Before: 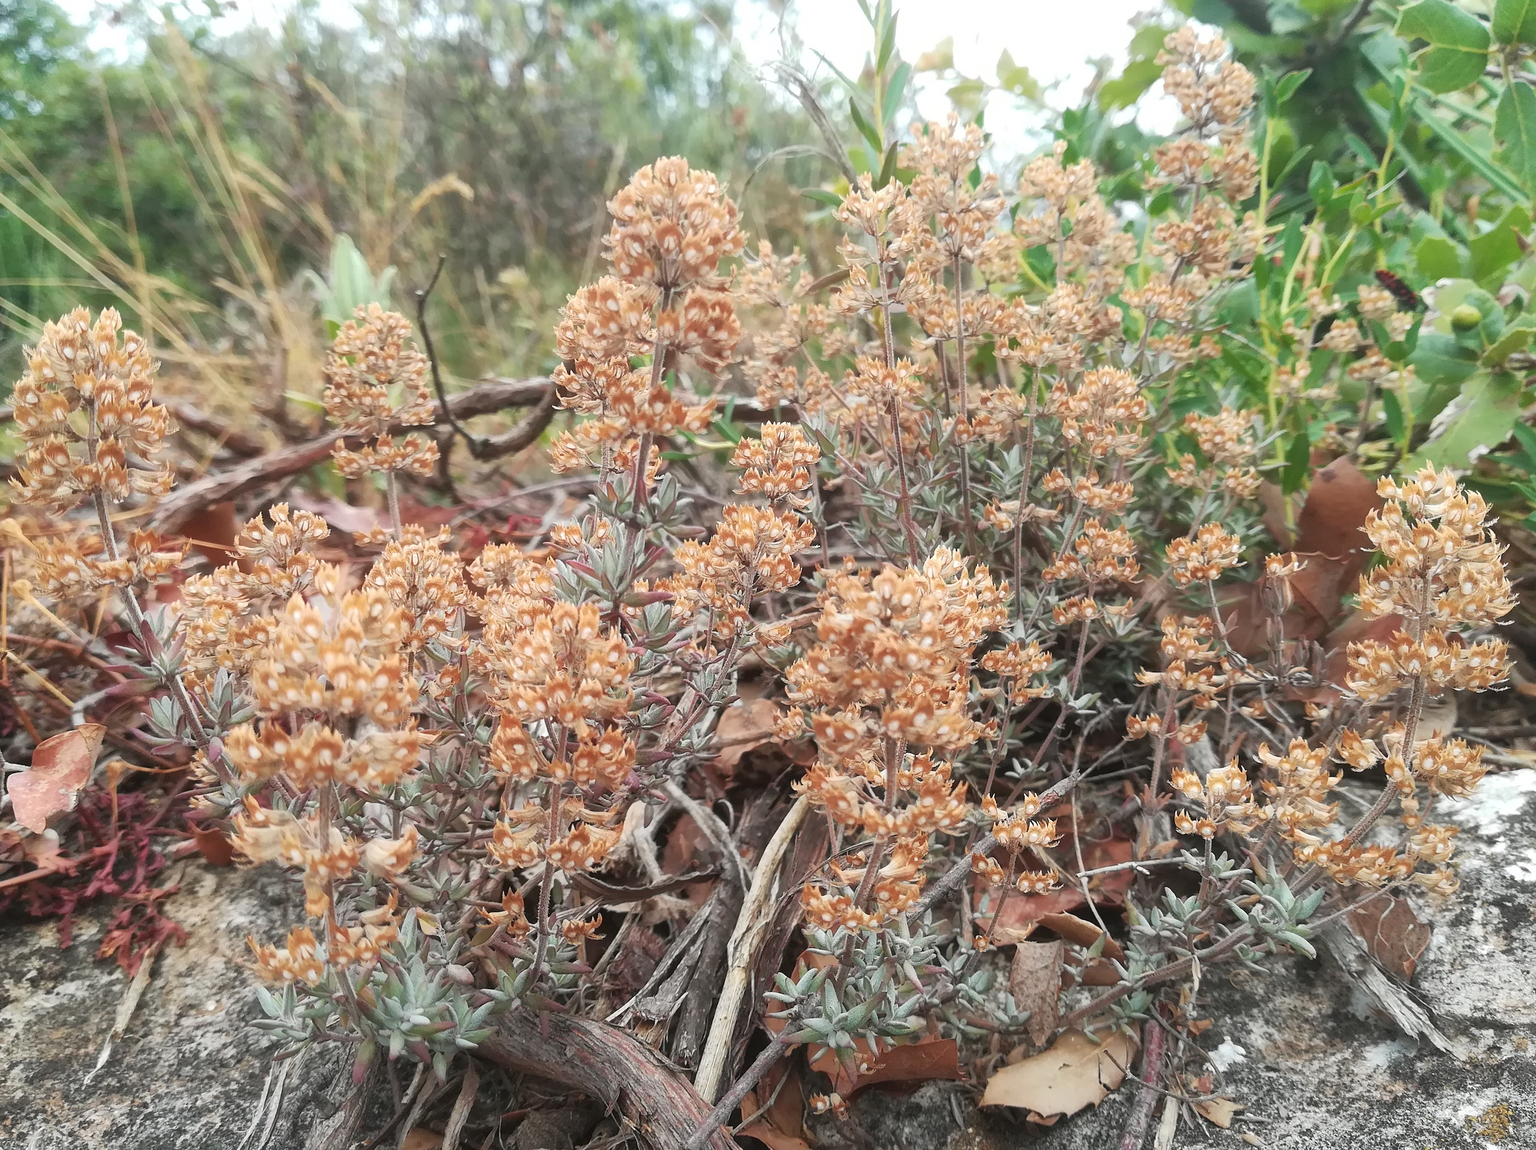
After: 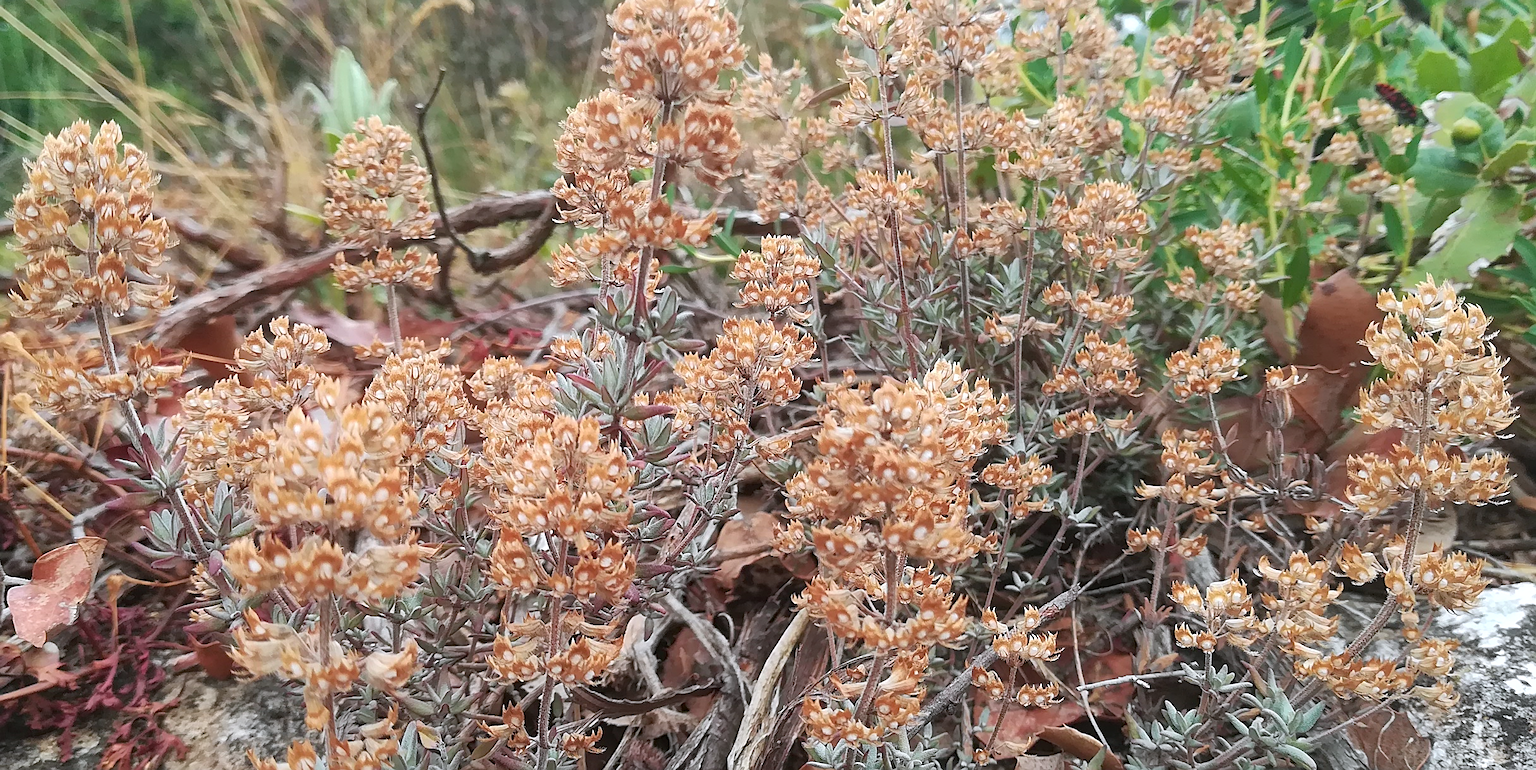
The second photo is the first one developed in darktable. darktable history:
exposure: compensate exposure bias true, compensate highlight preservation false
color correction: highlights a* -0.16, highlights b* -5.69, shadows a* -0.146, shadows b* -0.136
sharpen: on, module defaults
crop: top 16.286%, bottom 16.716%
haze removal: compatibility mode true, adaptive false
